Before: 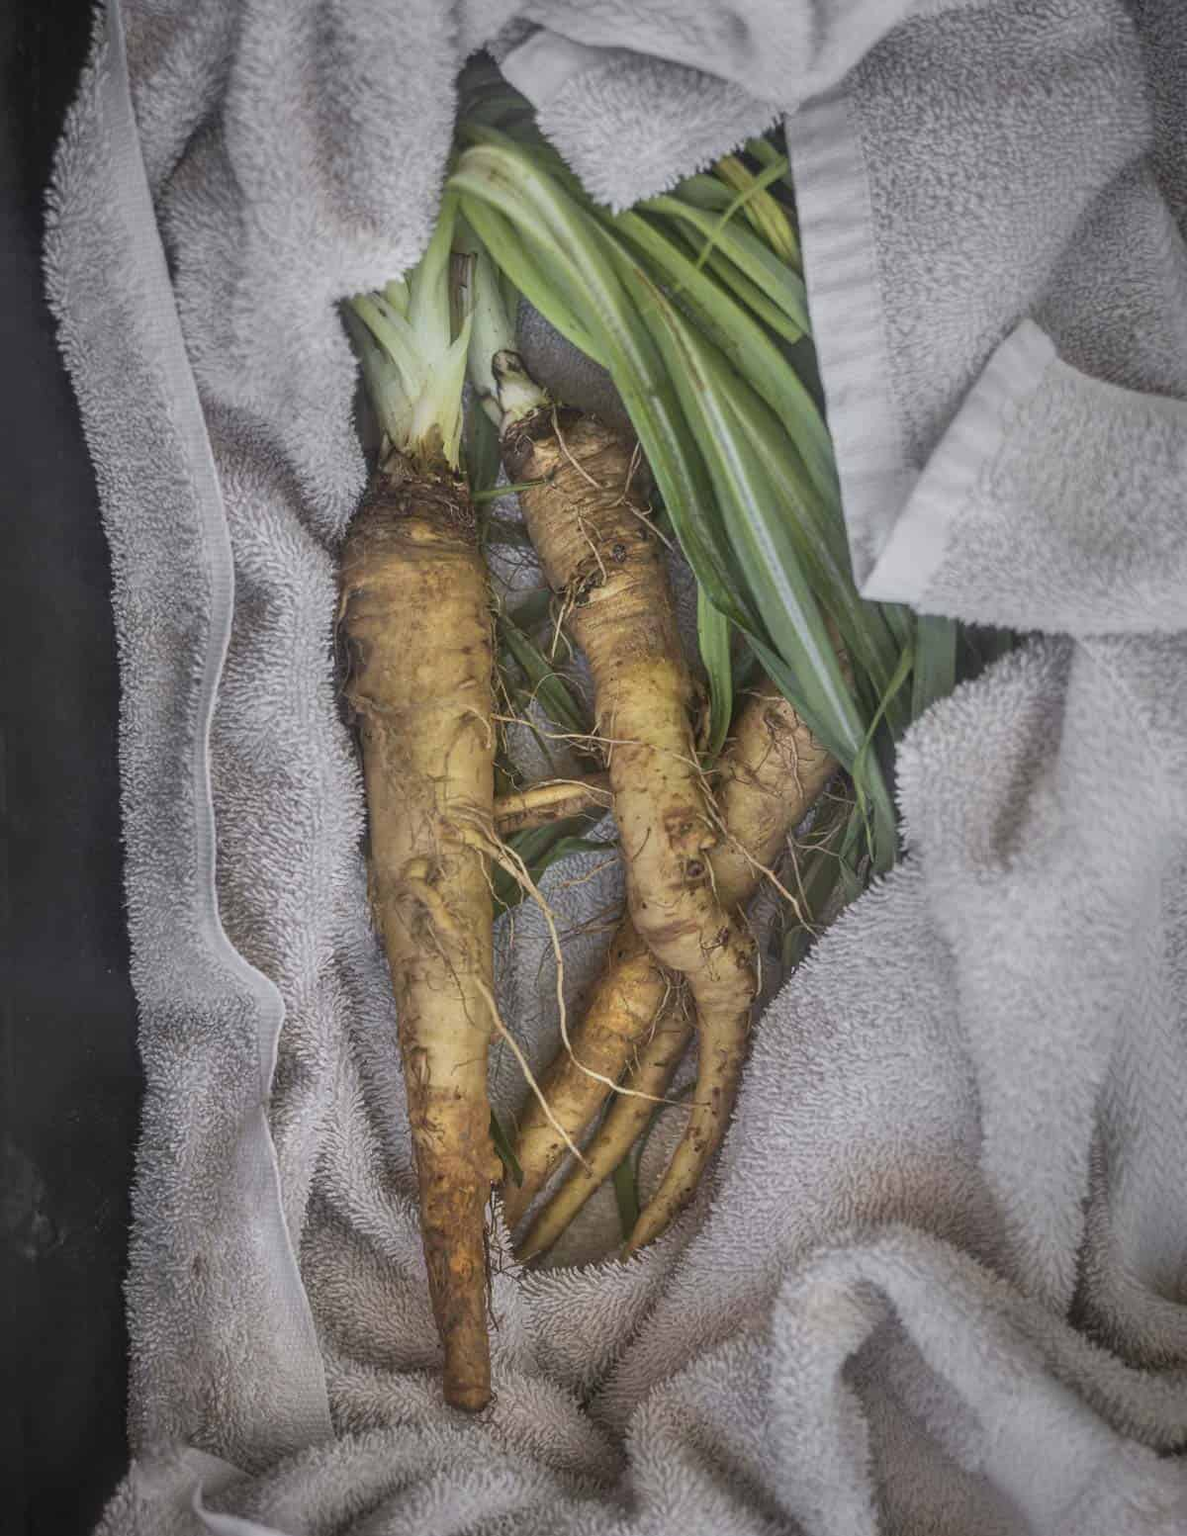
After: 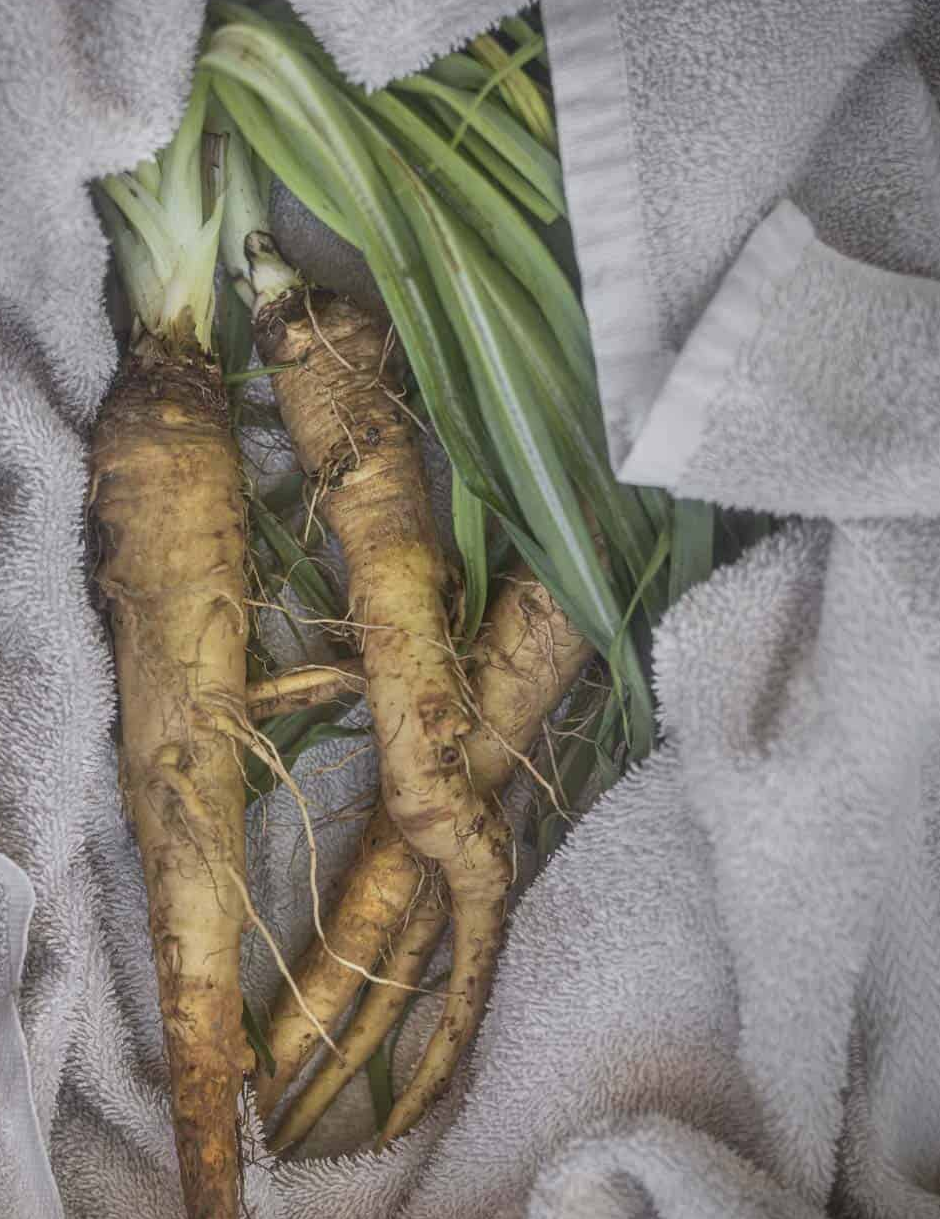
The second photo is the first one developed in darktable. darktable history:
crop and rotate: left 21.163%, top 7.948%, right 0.436%, bottom 13.524%
